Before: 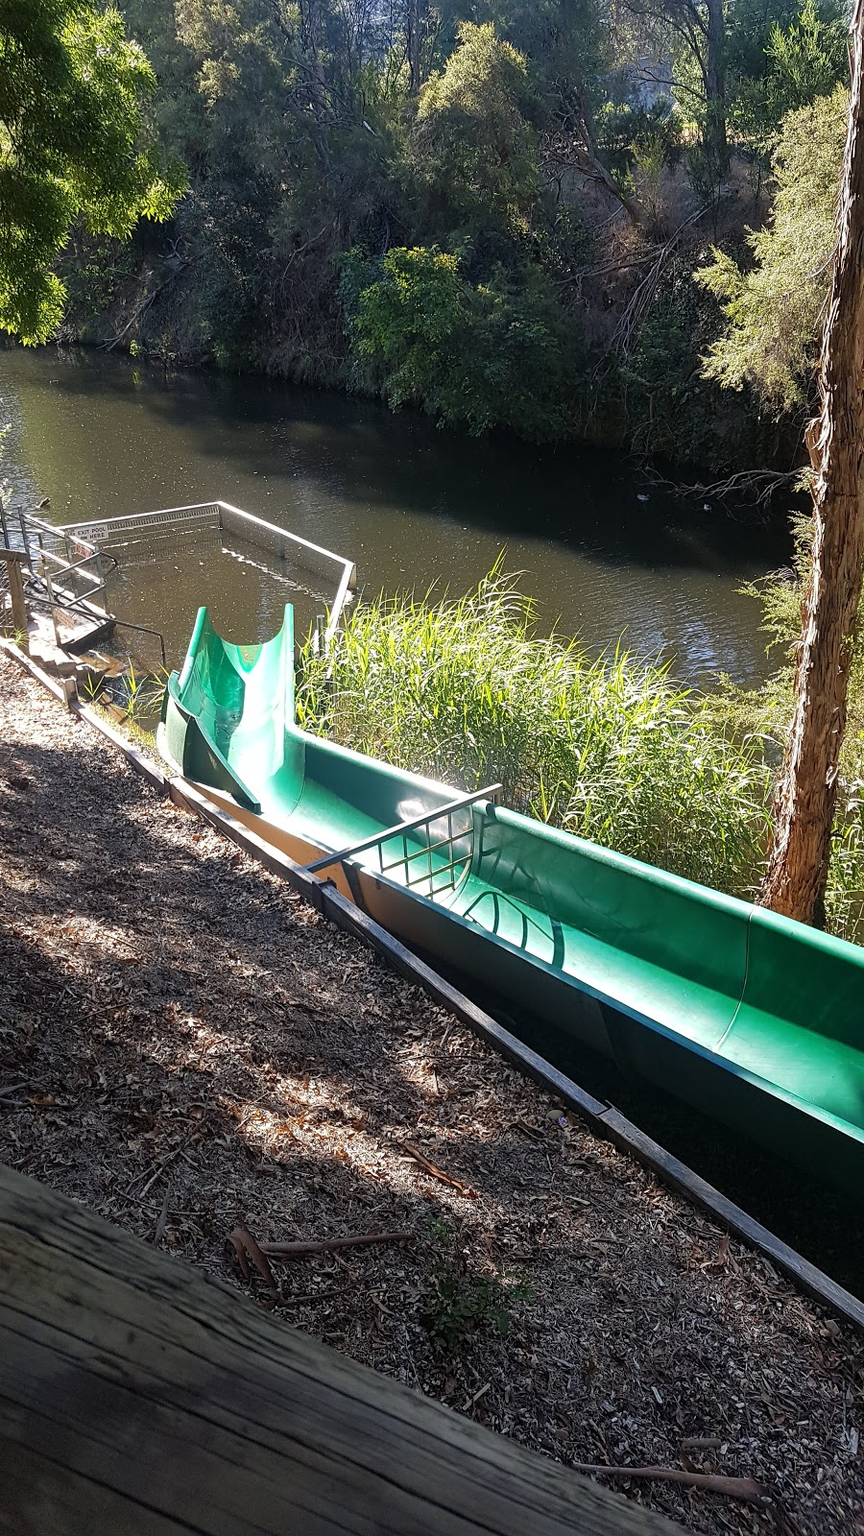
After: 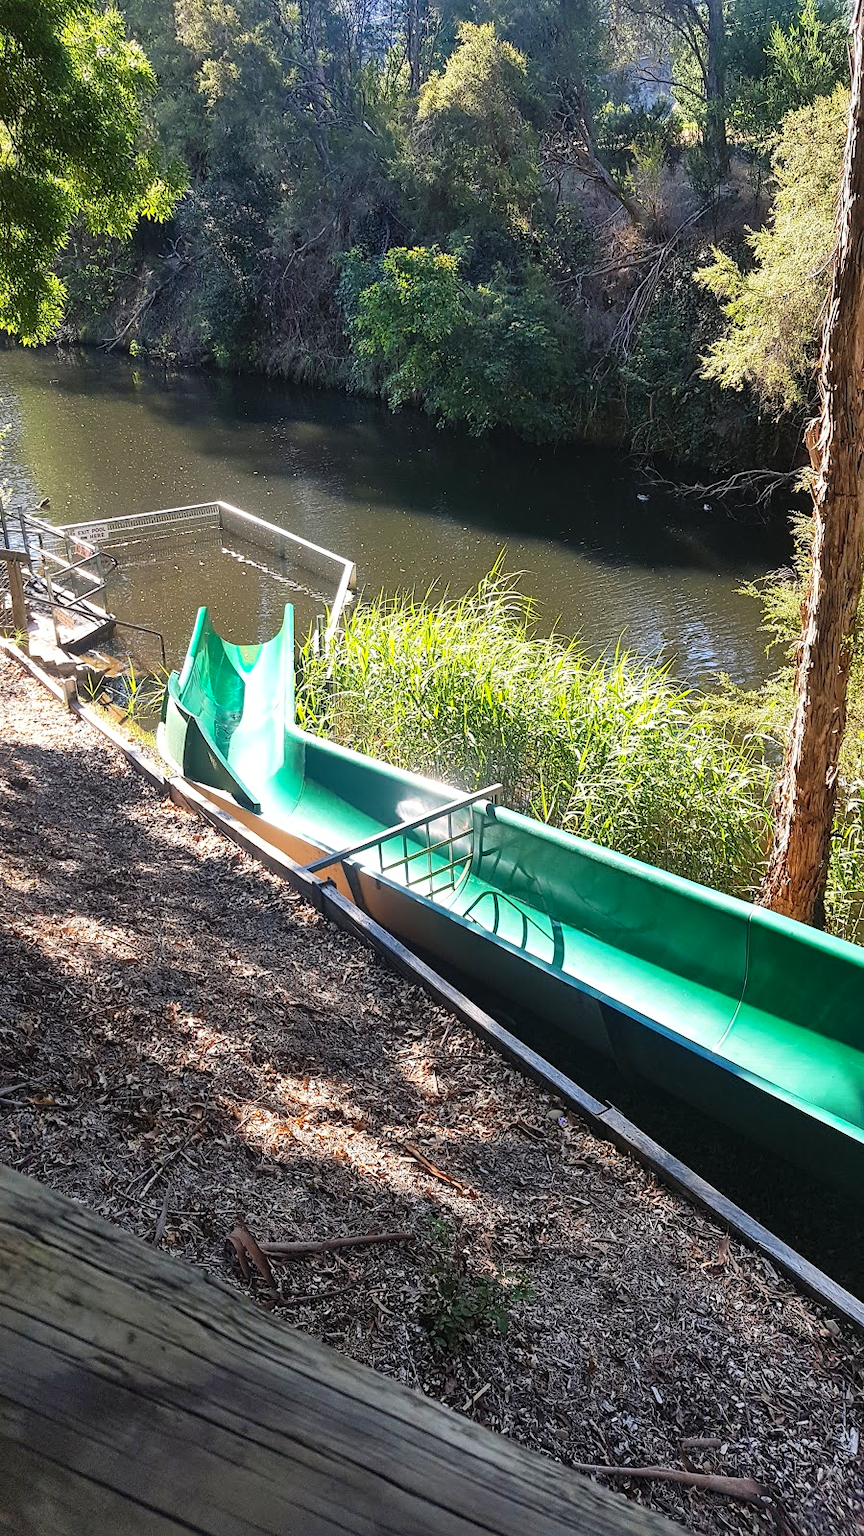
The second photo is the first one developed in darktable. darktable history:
contrast brightness saturation: contrast 0.2, brightness 0.16, saturation 0.22
shadows and highlights: low approximation 0.01, soften with gaussian
